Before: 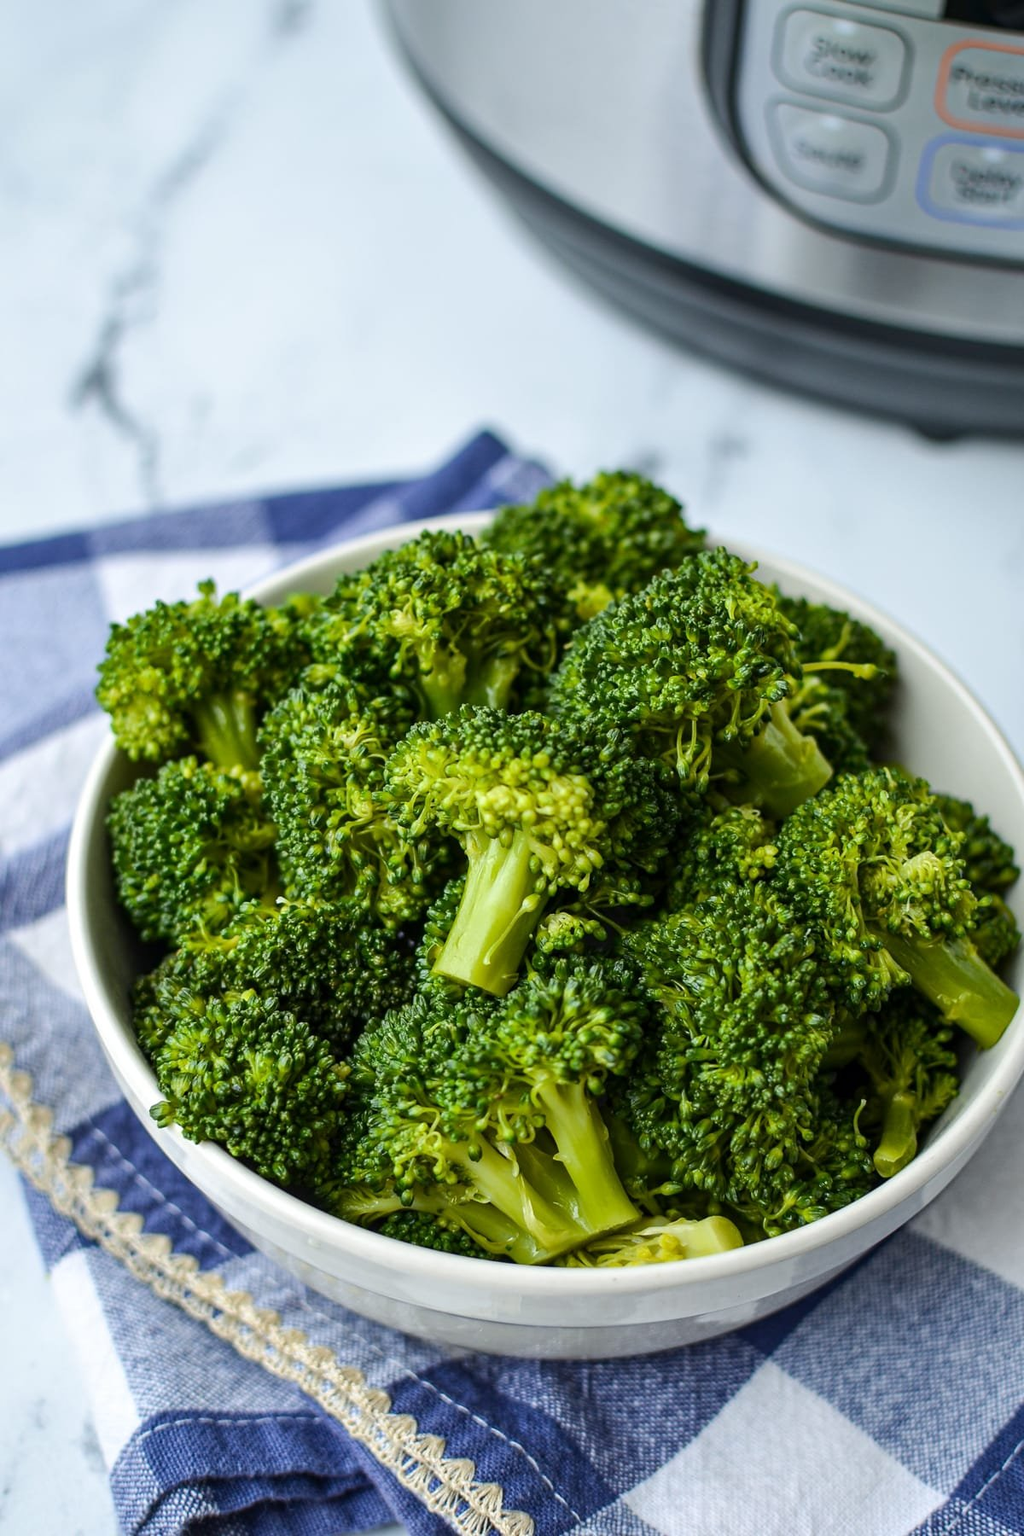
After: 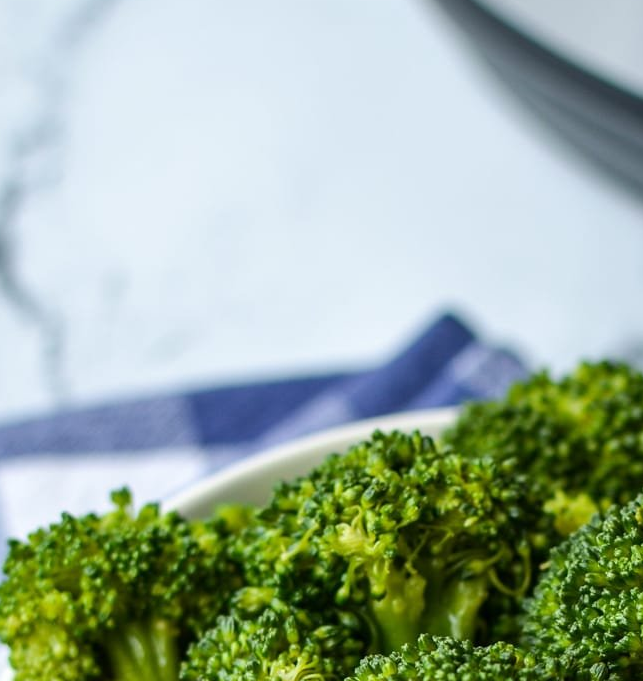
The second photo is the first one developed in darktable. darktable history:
crop: left 10.121%, top 10.631%, right 36.218%, bottom 51.526%
white balance: emerald 1
